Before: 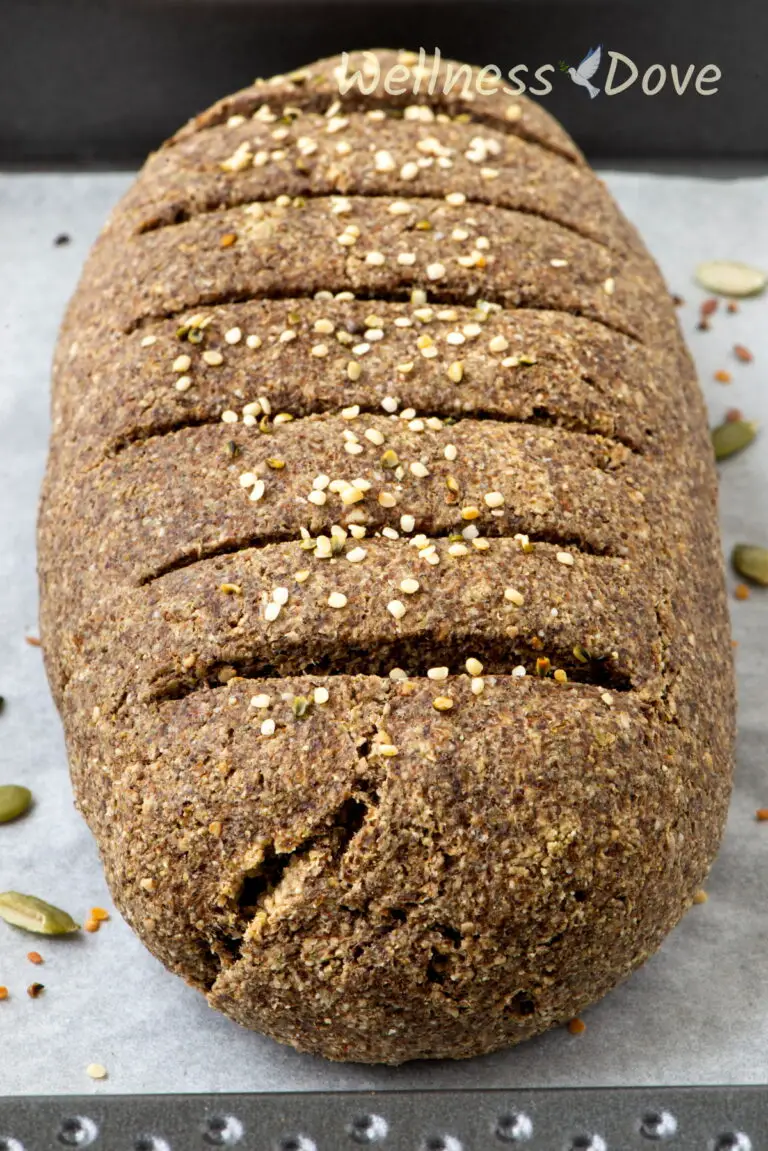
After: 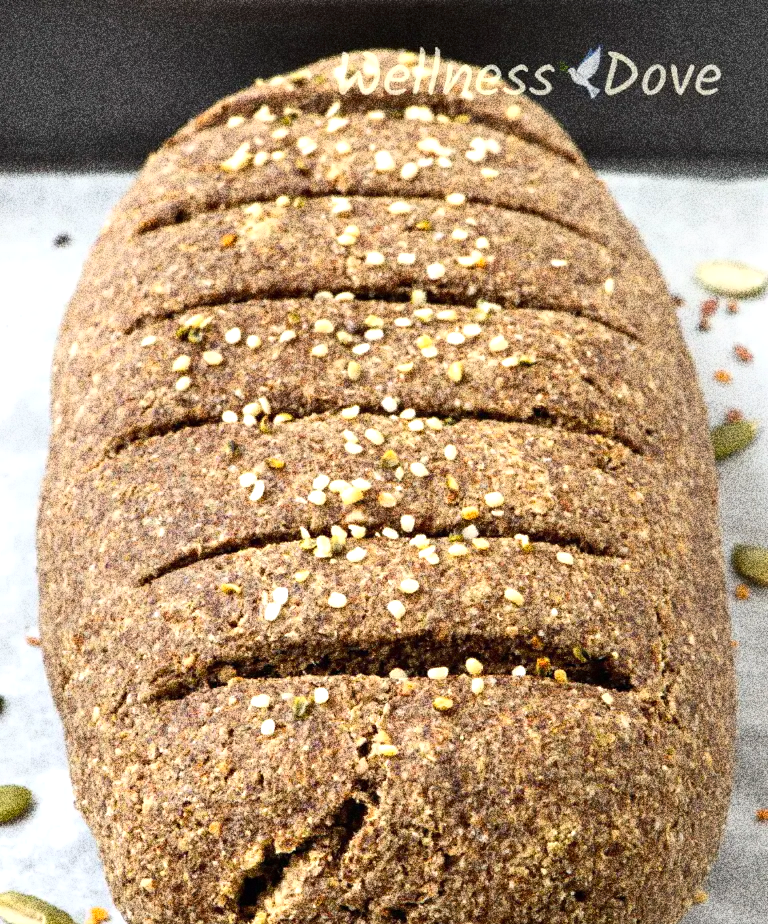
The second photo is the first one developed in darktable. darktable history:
crop: bottom 19.644%
exposure: black level correction 0, exposure 0.5 EV, compensate highlight preservation false
grain: coarseness 30.02 ISO, strength 100%
